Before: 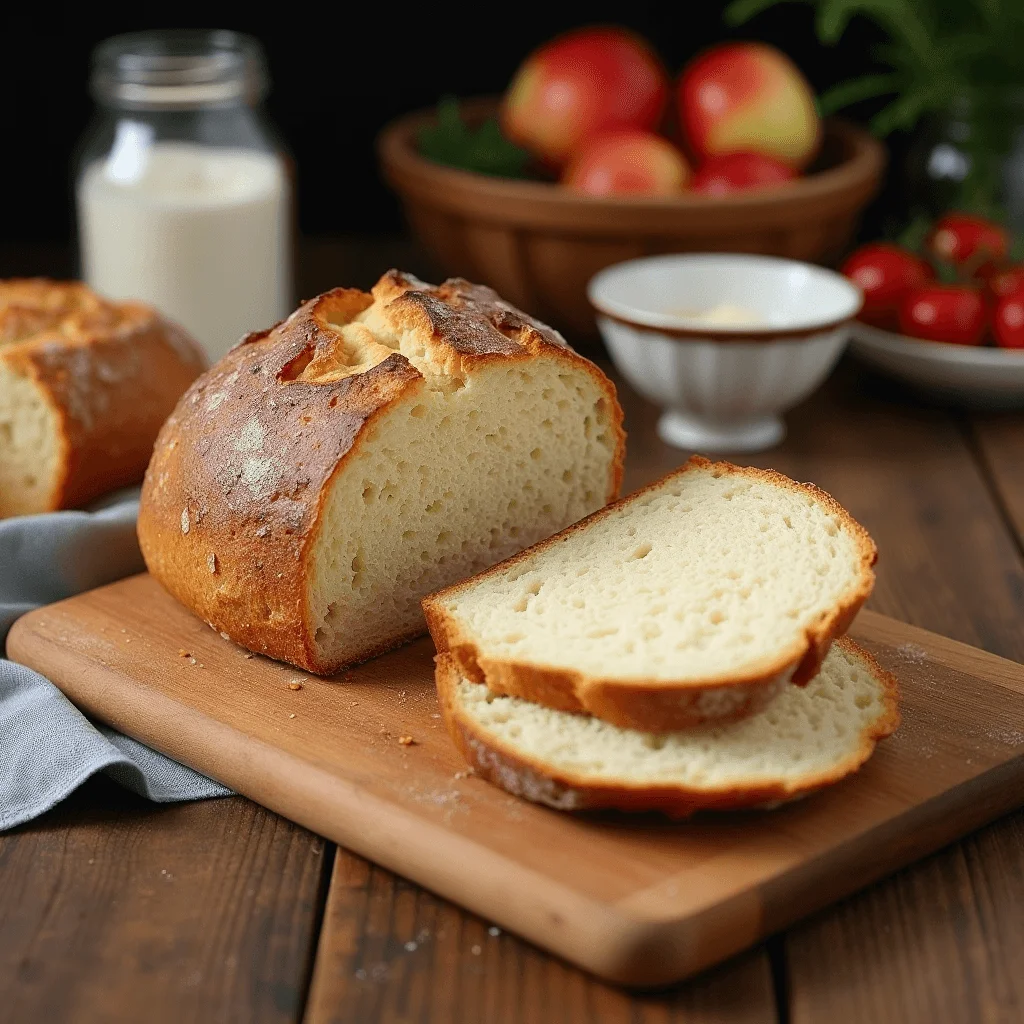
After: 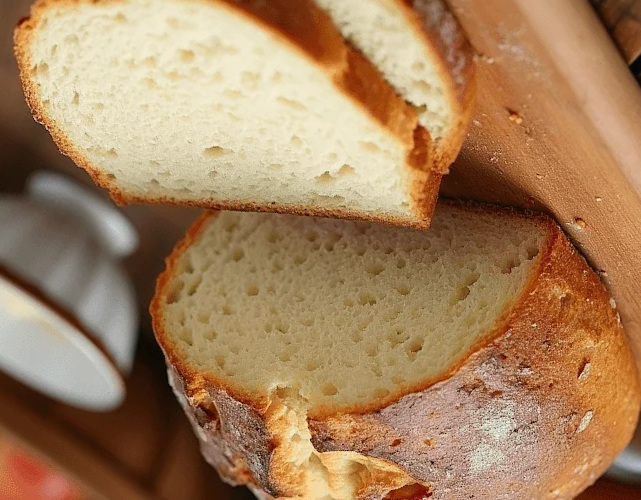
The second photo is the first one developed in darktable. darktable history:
crop and rotate: angle 147.77°, left 9.156%, top 15.674%, right 4.471%, bottom 16.95%
